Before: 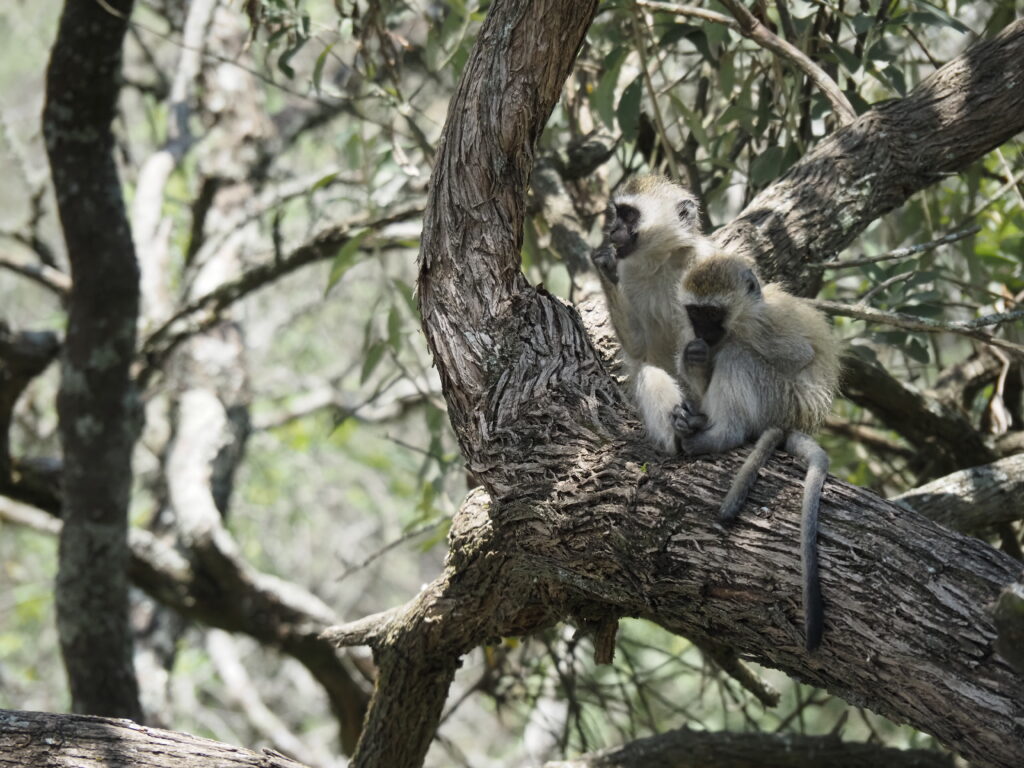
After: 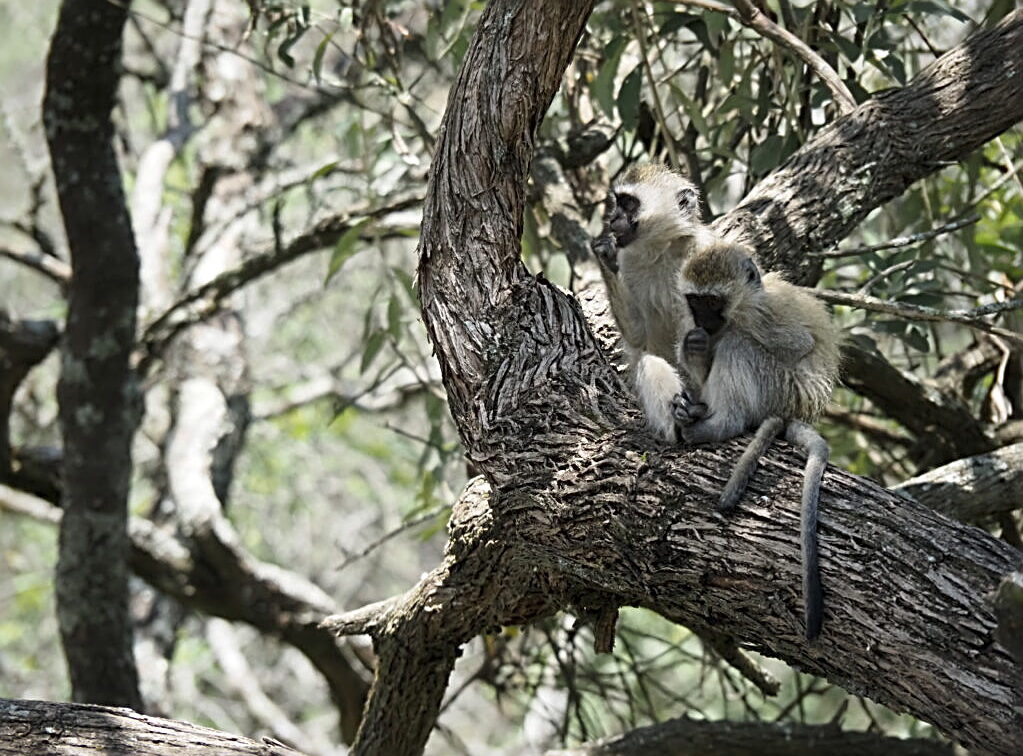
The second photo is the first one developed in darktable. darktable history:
sharpen: radius 2.813, amount 0.712
local contrast: mode bilateral grid, contrast 20, coarseness 50, detail 119%, midtone range 0.2
crop: top 1.519%, right 0.049%
